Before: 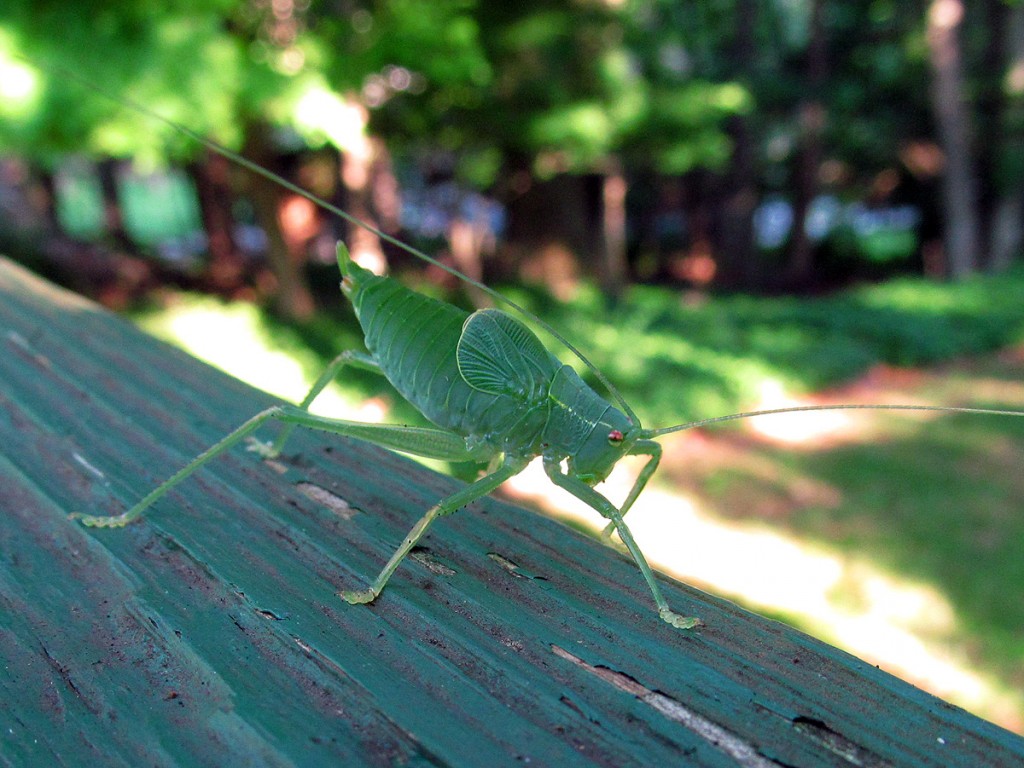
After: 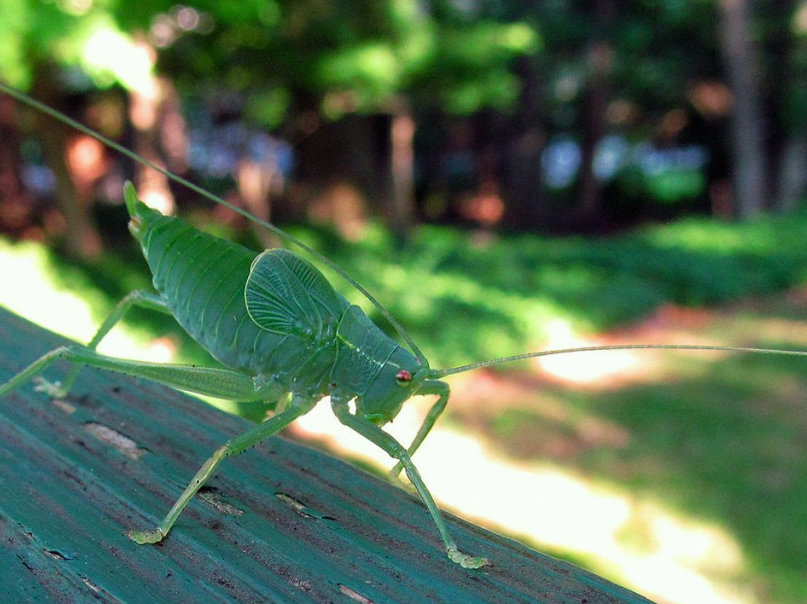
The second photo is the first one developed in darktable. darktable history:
crop and rotate: left 20.74%, top 7.912%, right 0.375%, bottom 13.378%
color correction: highlights a* -2.68, highlights b* 2.57
contrast brightness saturation: contrast -0.02, brightness -0.01, saturation 0.03
